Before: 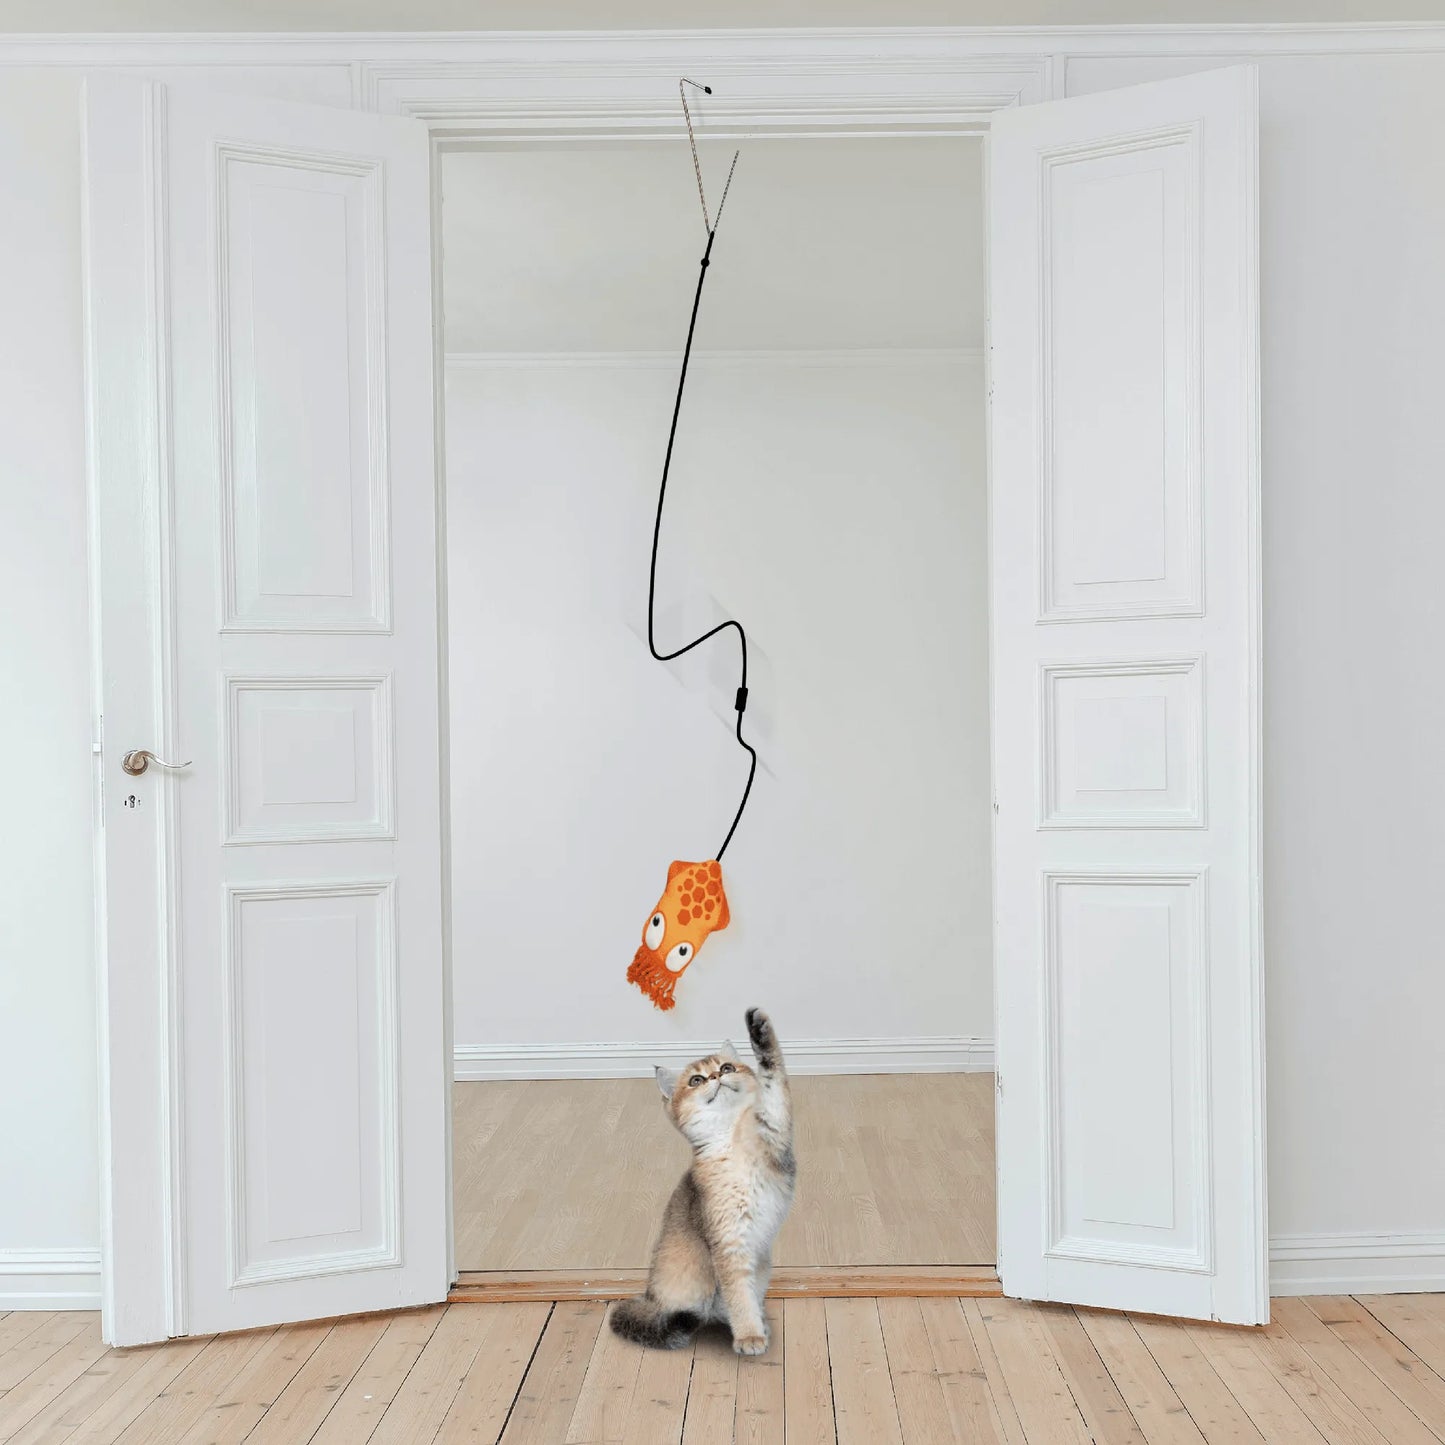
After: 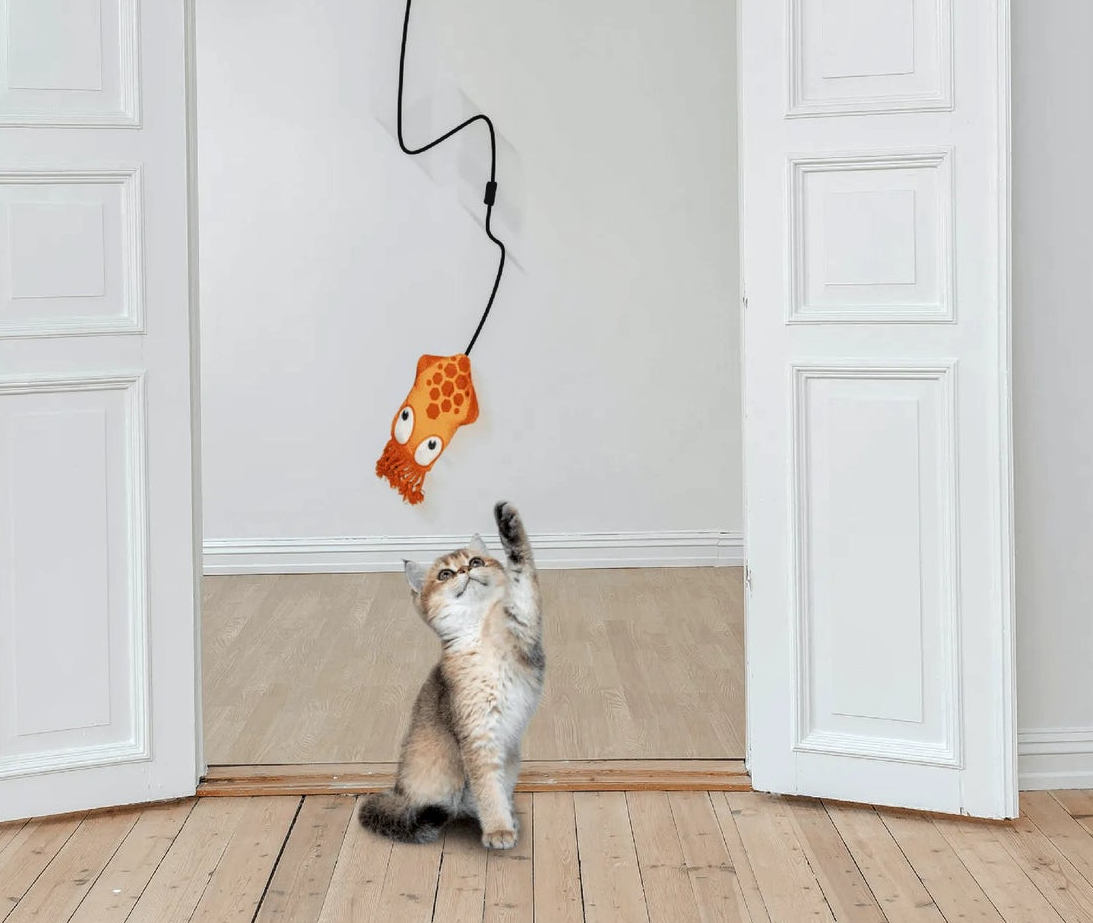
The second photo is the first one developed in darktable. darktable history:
crop and rotate: left 17.38%, top 35.072%, right 6.924%, bottom 1.018%
local contrast: detail 130%
